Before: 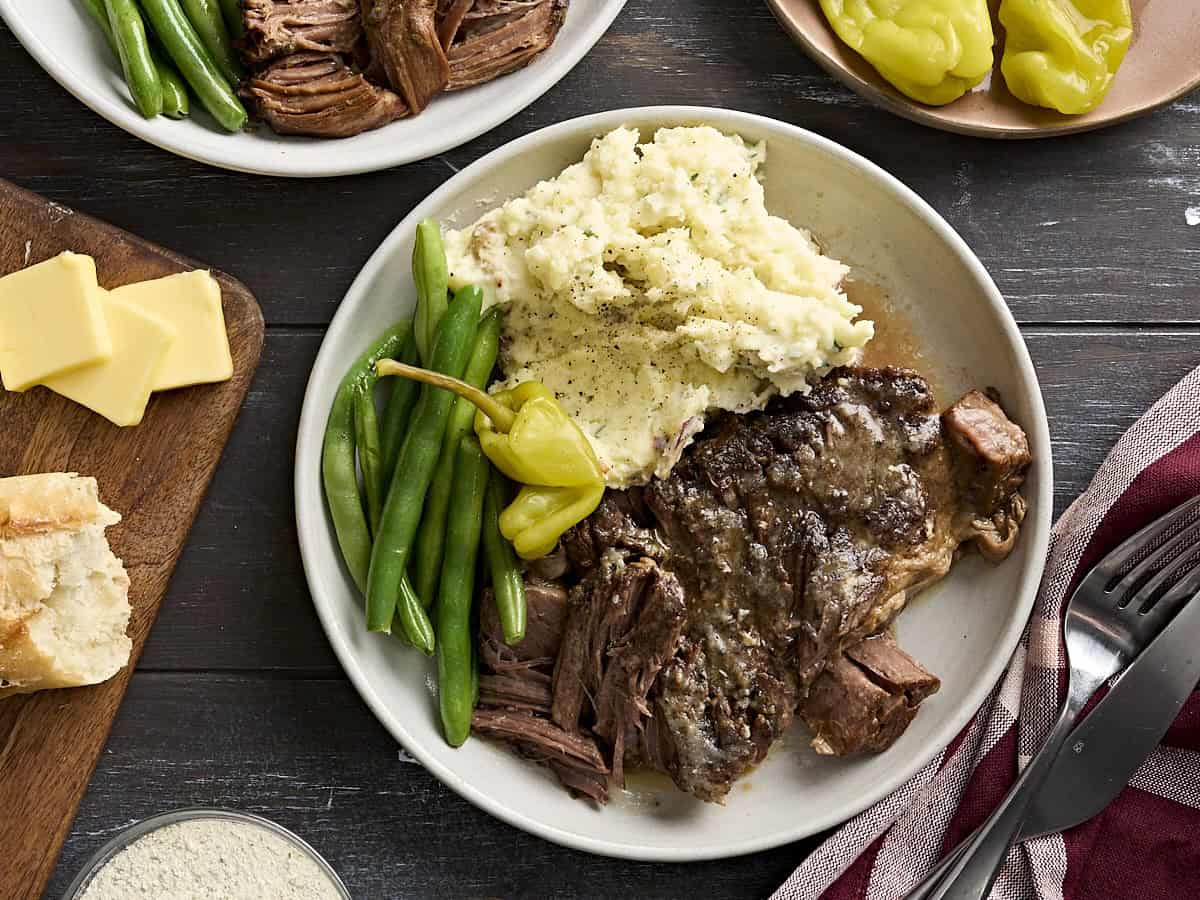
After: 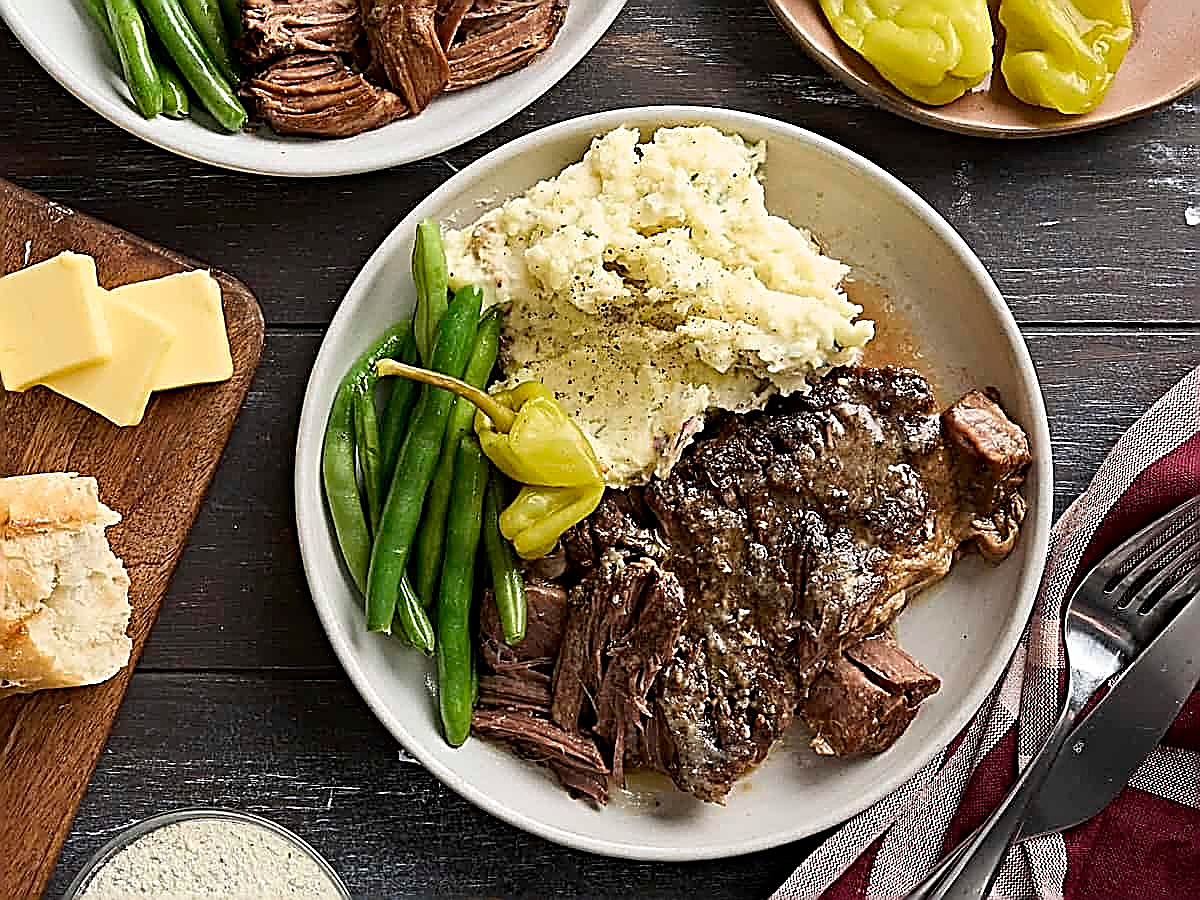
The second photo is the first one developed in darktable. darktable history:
sharpen: amount 1.994
